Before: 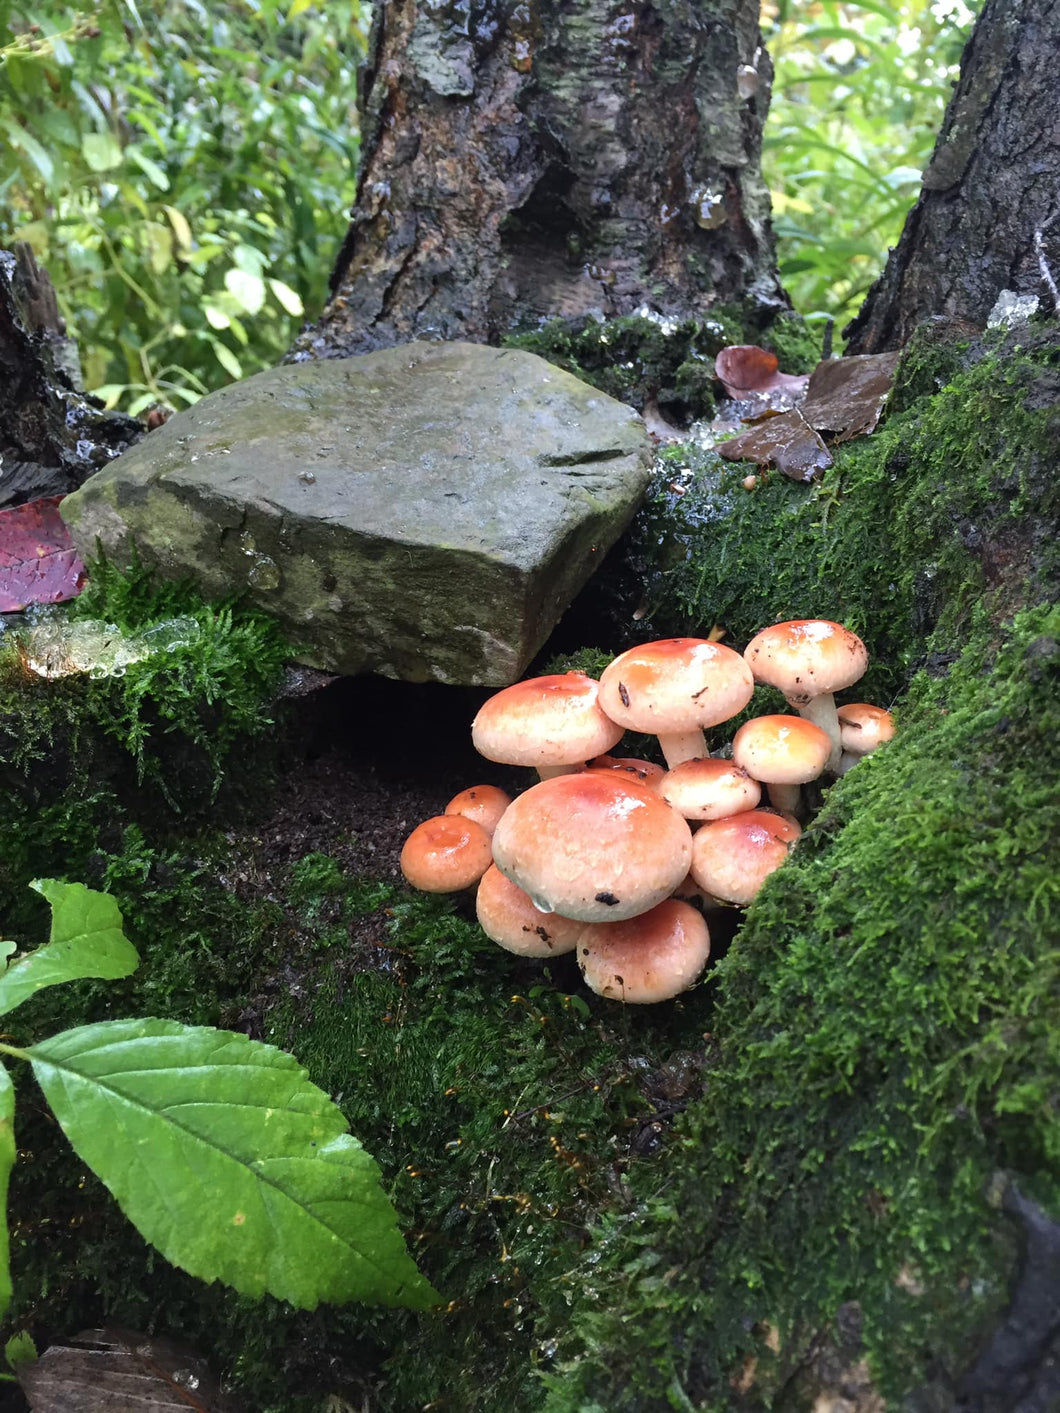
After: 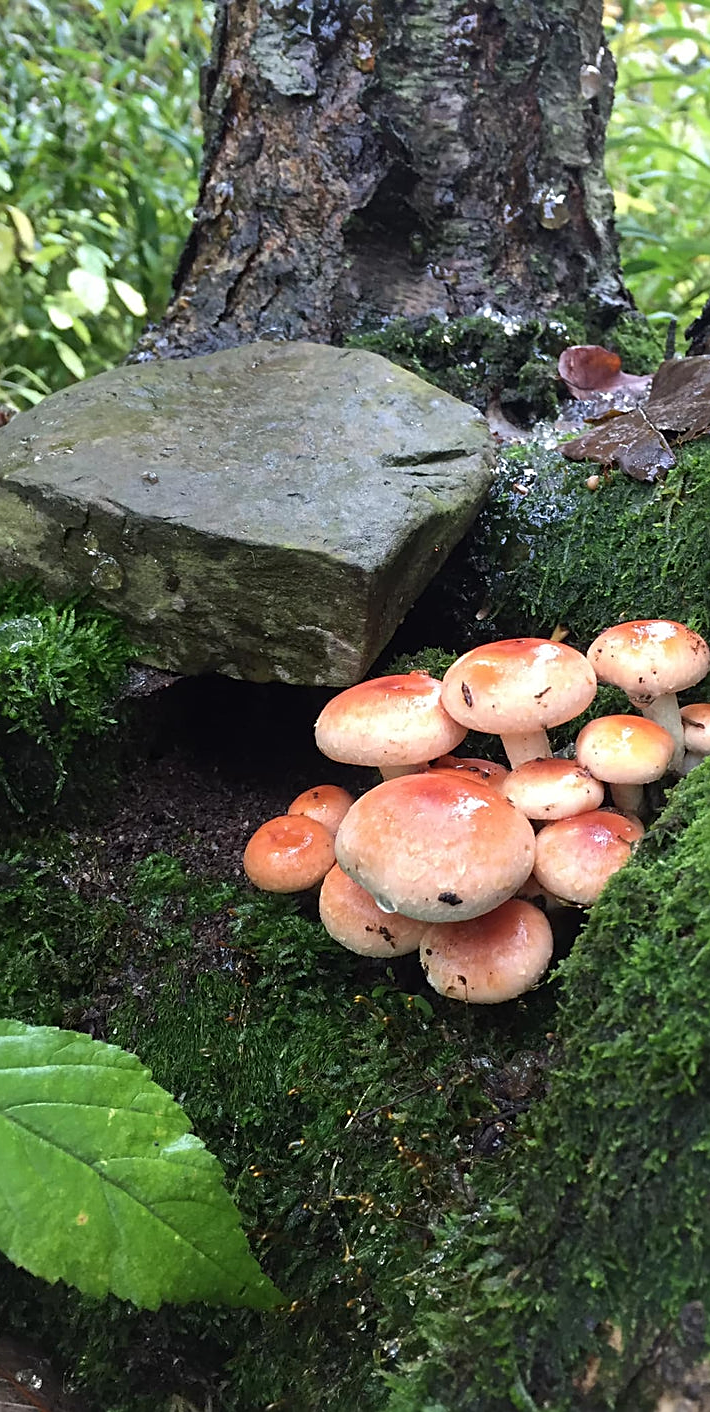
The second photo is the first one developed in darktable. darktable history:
sharpen: on, module defaults
crop and rotate: left 14.902%, right 18.08%
